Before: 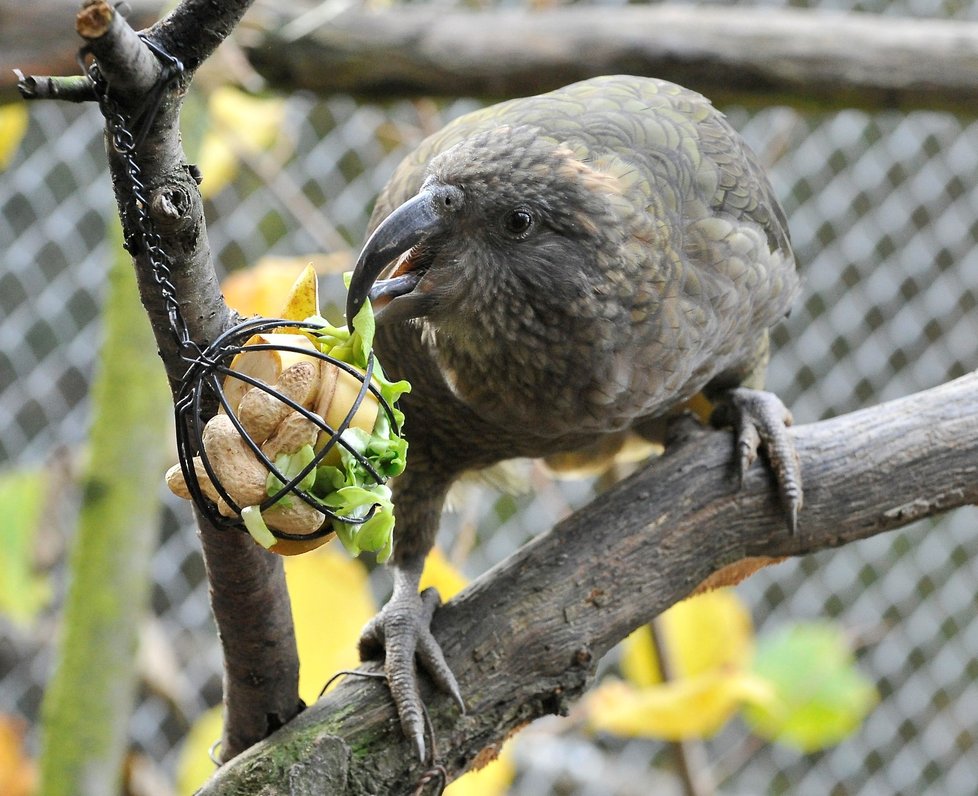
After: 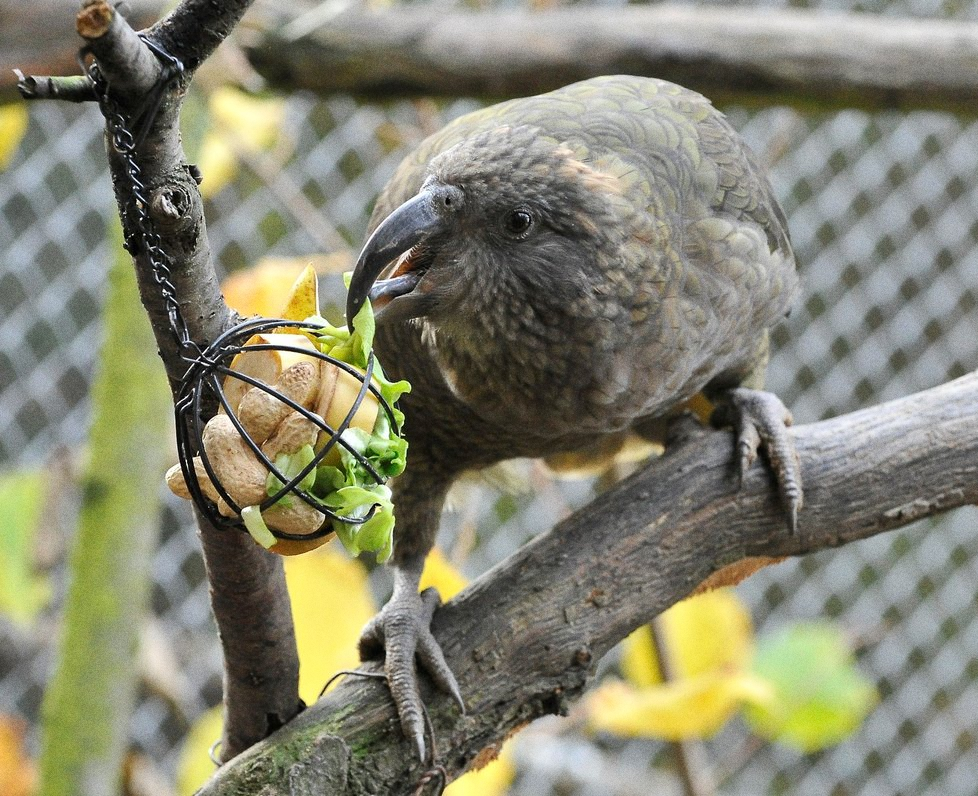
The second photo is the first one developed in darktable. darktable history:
grain: coarseness 0.09 ISO
exposure: compensate highlight preservation false
